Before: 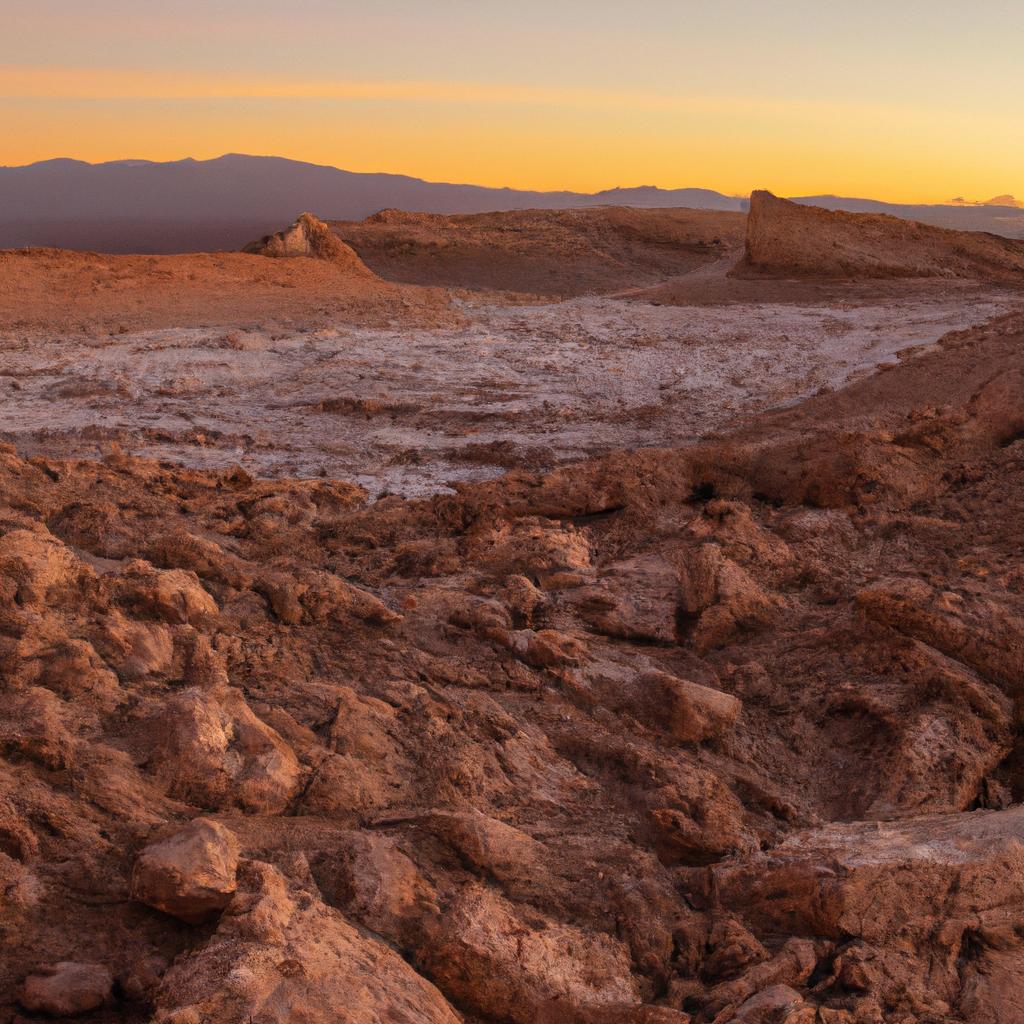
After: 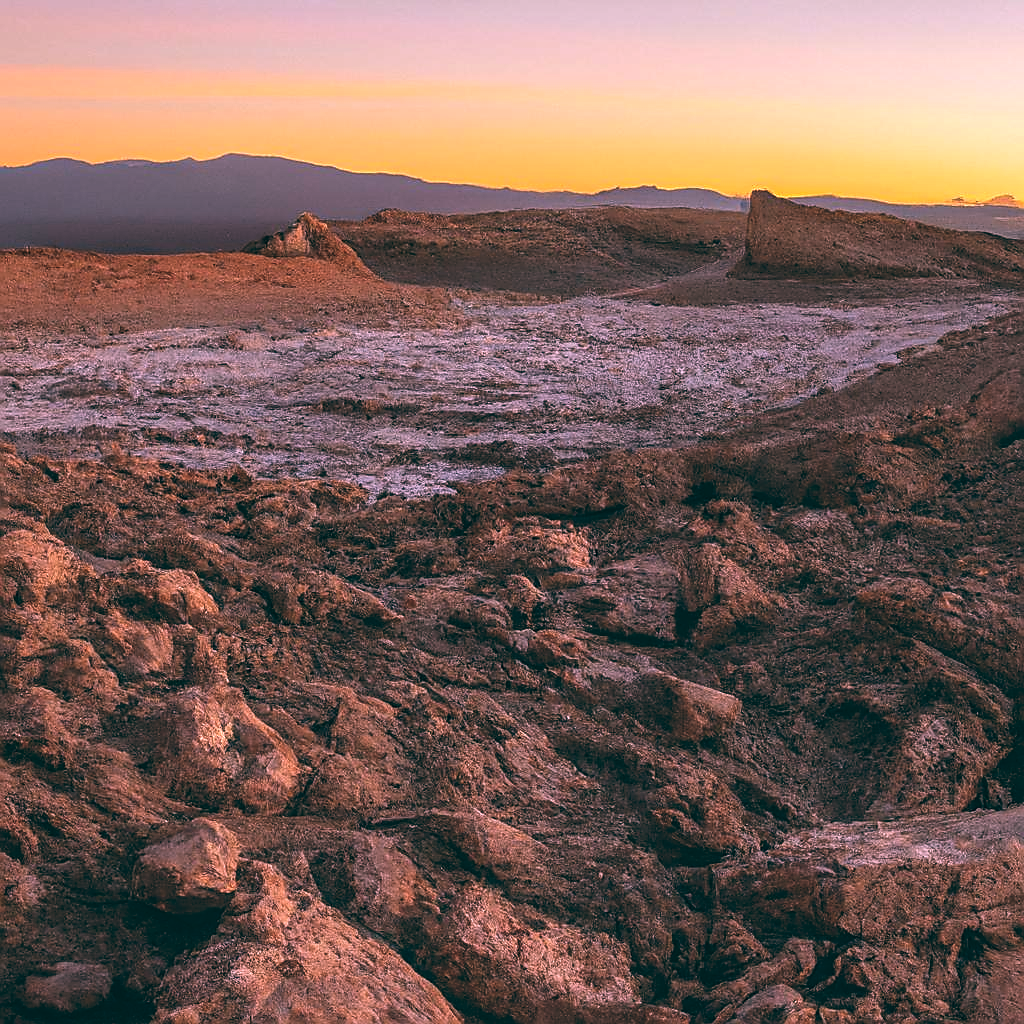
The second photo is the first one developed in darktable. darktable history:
white balance: red 1.042, blue 1.17
color correction: highlights a* 4.02, highlights b* 4.98, shadows a* -7.55, shadows b* 4.98
sharpen: radius 1.4, amount 1.25, threshold 0.7
color balance: lift [1.016, 0.983, 1, 1.017], gamma [0.958, 1, 1, 1], gain [0.981, 1.007, 0.993, 1.002], input saturation 118.26%, contrast 13.43%, contrast fulcrum 21.62%, output saturation 82.76%
tone equalizer: on, module defaults
local contrast: on, module defaults
